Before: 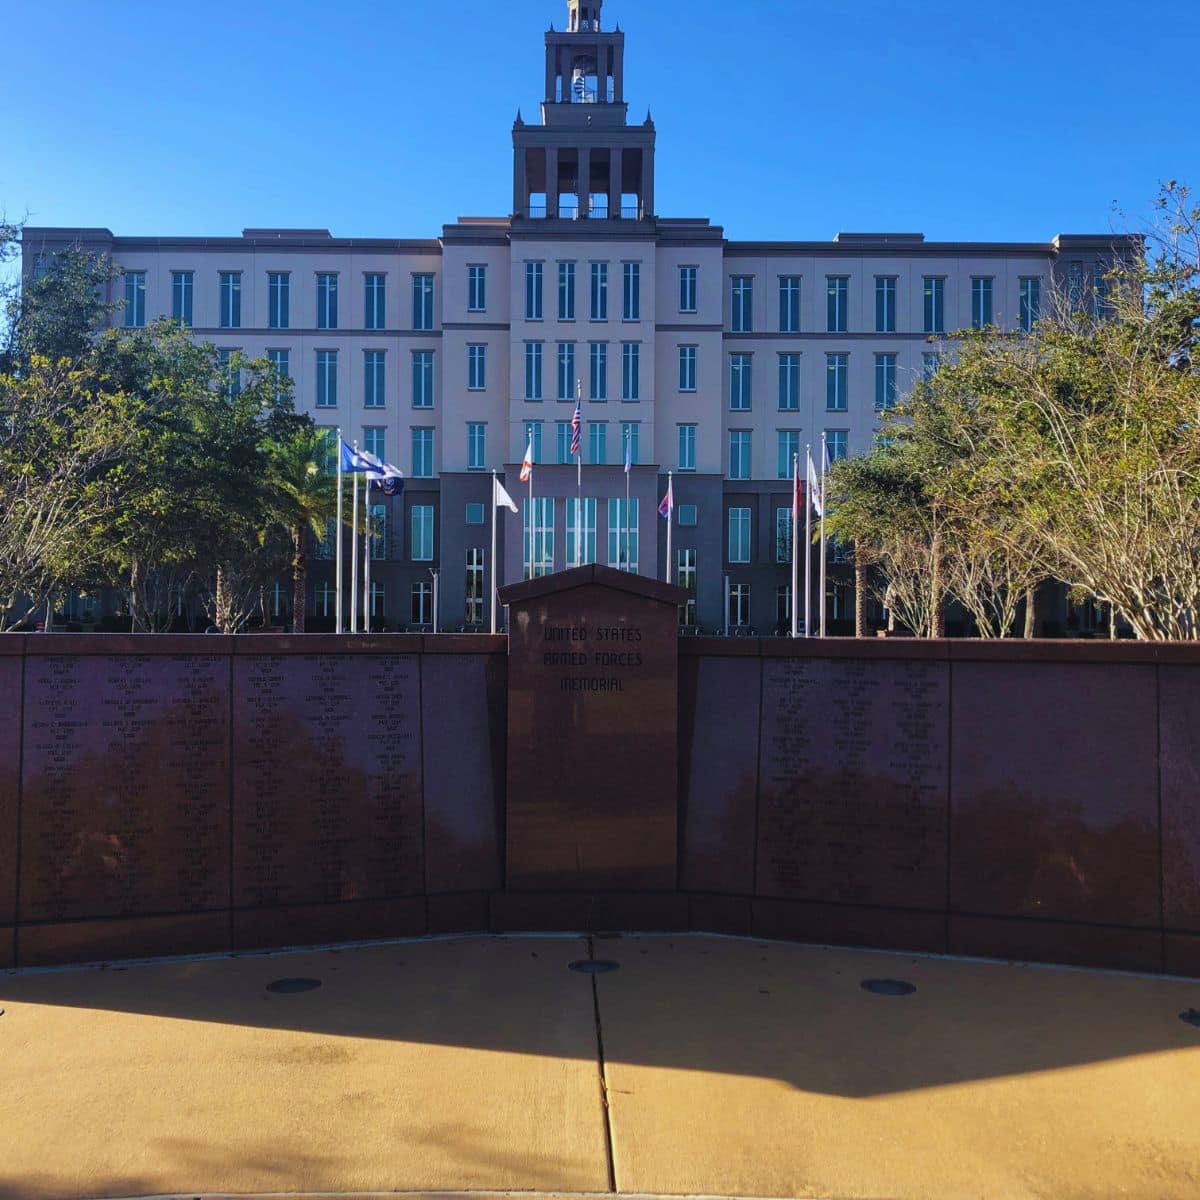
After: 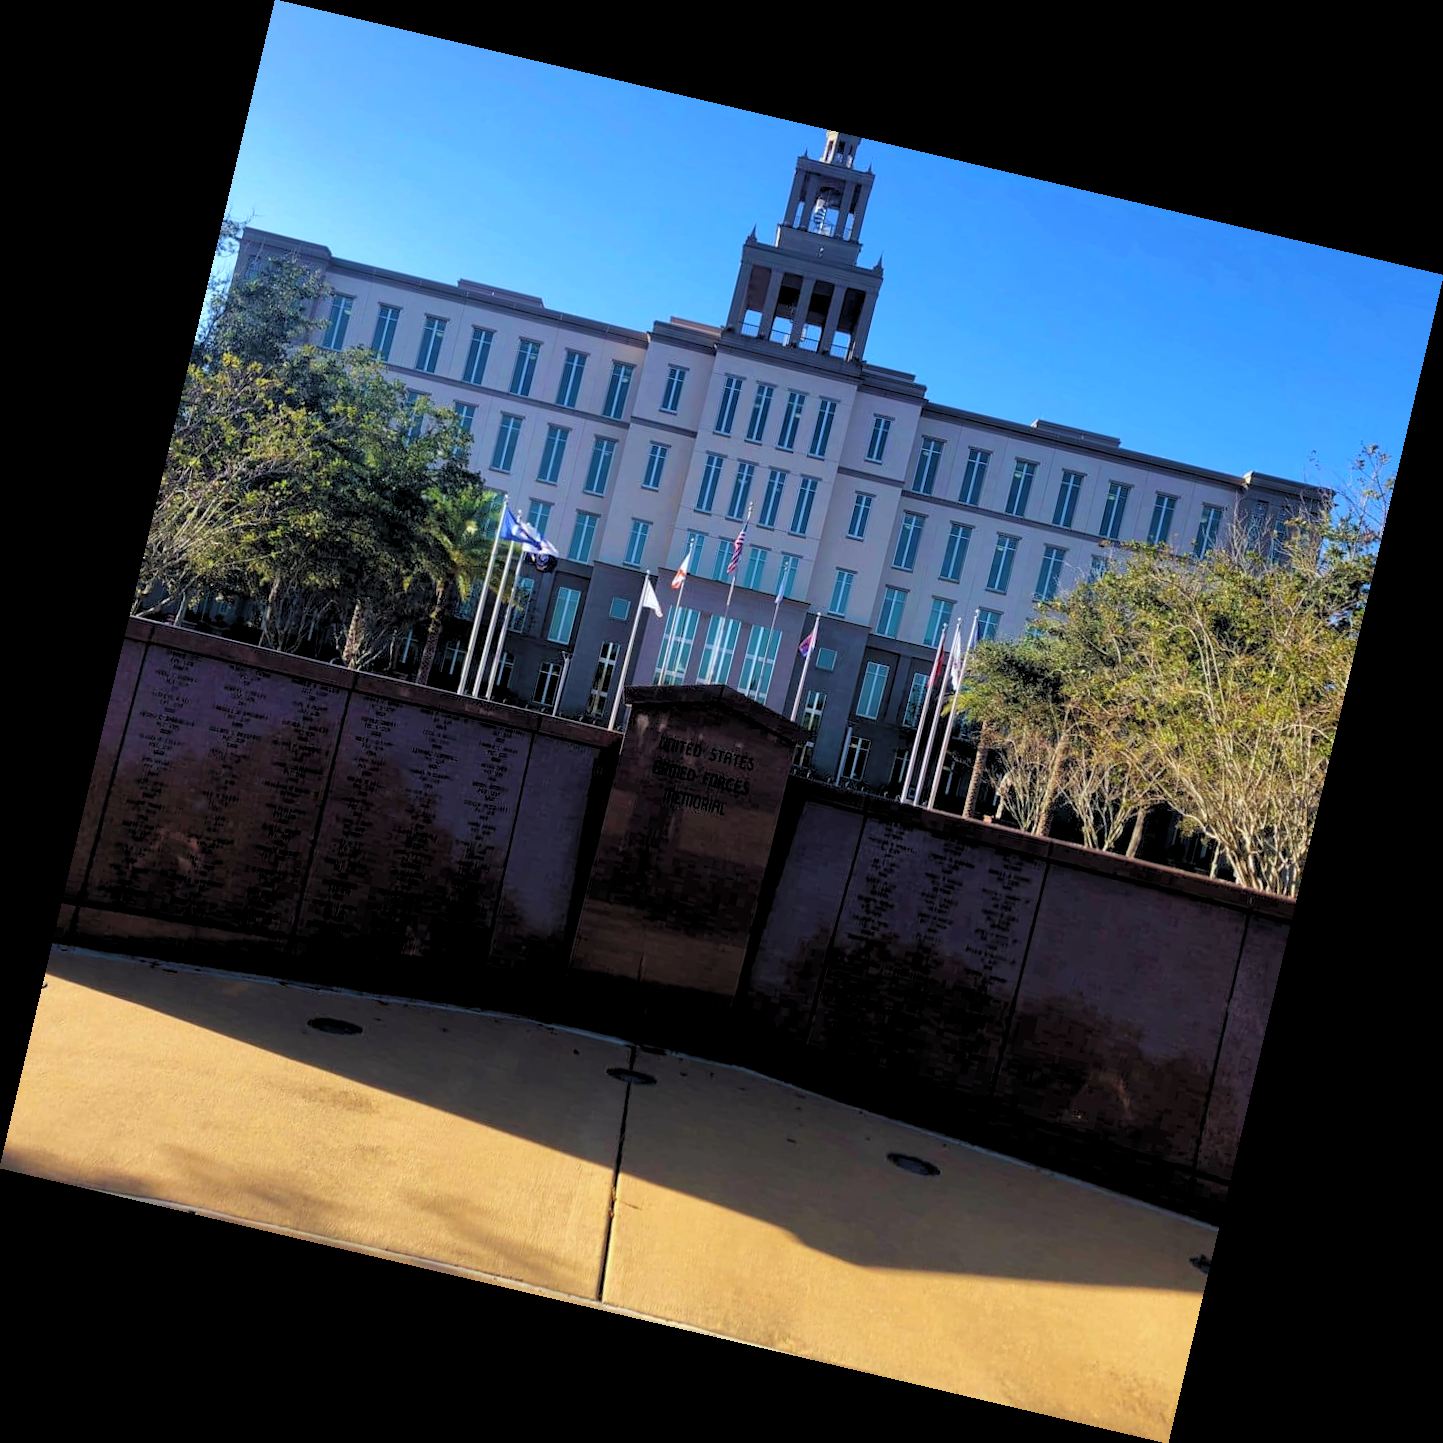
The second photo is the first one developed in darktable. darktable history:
rgb levels: levels [[0.013, 0.434, 0.89], [0, 0.5, 1], [0, 0.5, 1]]
rotate and perspective: rotation 13.27°, automatic cropping off
